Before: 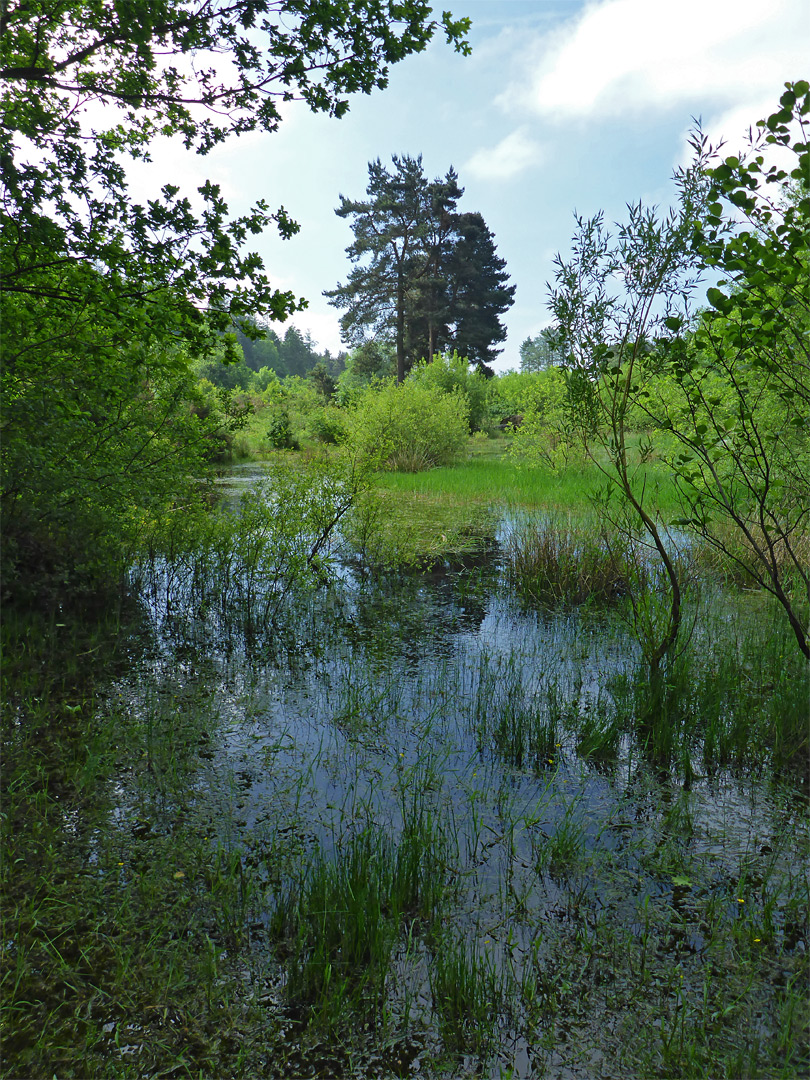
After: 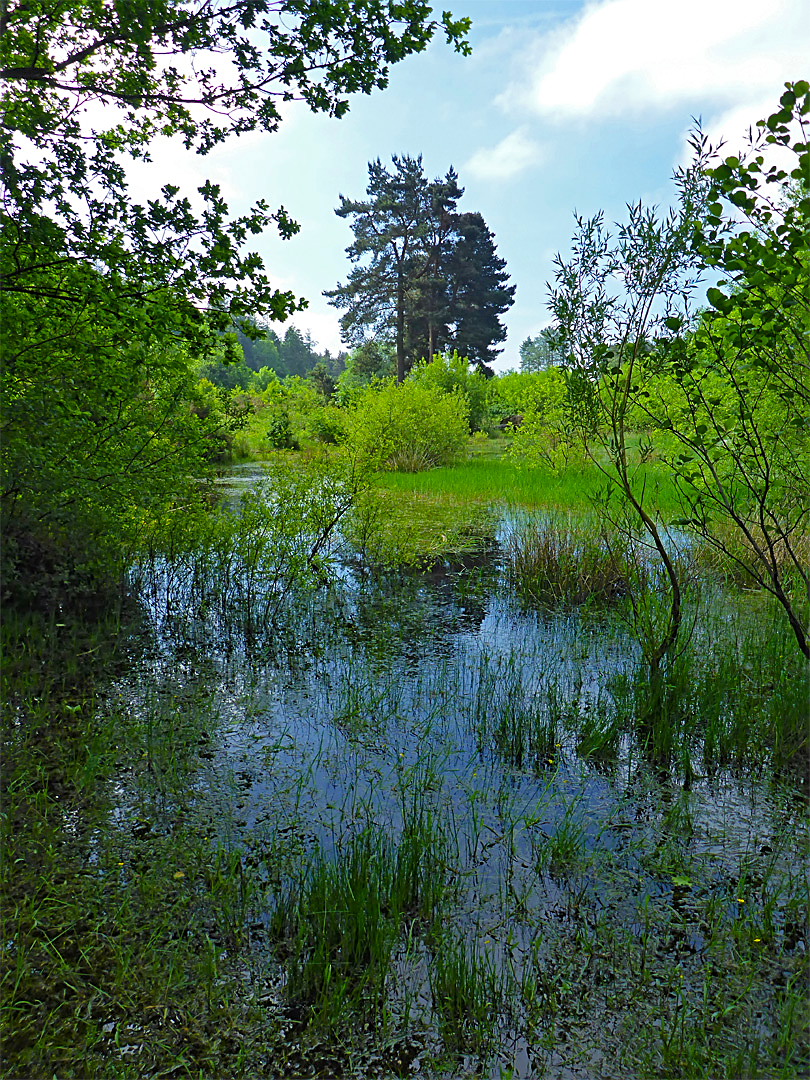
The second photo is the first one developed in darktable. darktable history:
tone equalizer: -8 EV -0.543 EV, edges refinement/feathering 500, mask exposure compensation -1.57 EV, preserve details no
sharpen: on, module defaults
color balance rgb: shadows lift › chroma 3.247%, shadows lift › hue 280.94°, linear chroma grading › global chroma 14.572%, perceptual saturation grading › global saturation 14.97%, perceptual brilliance grading › global brilliance 2.975%, perceptual brilliance grading › highlights -2.908%, perceptual brilliance grading › shadows 3.134%
